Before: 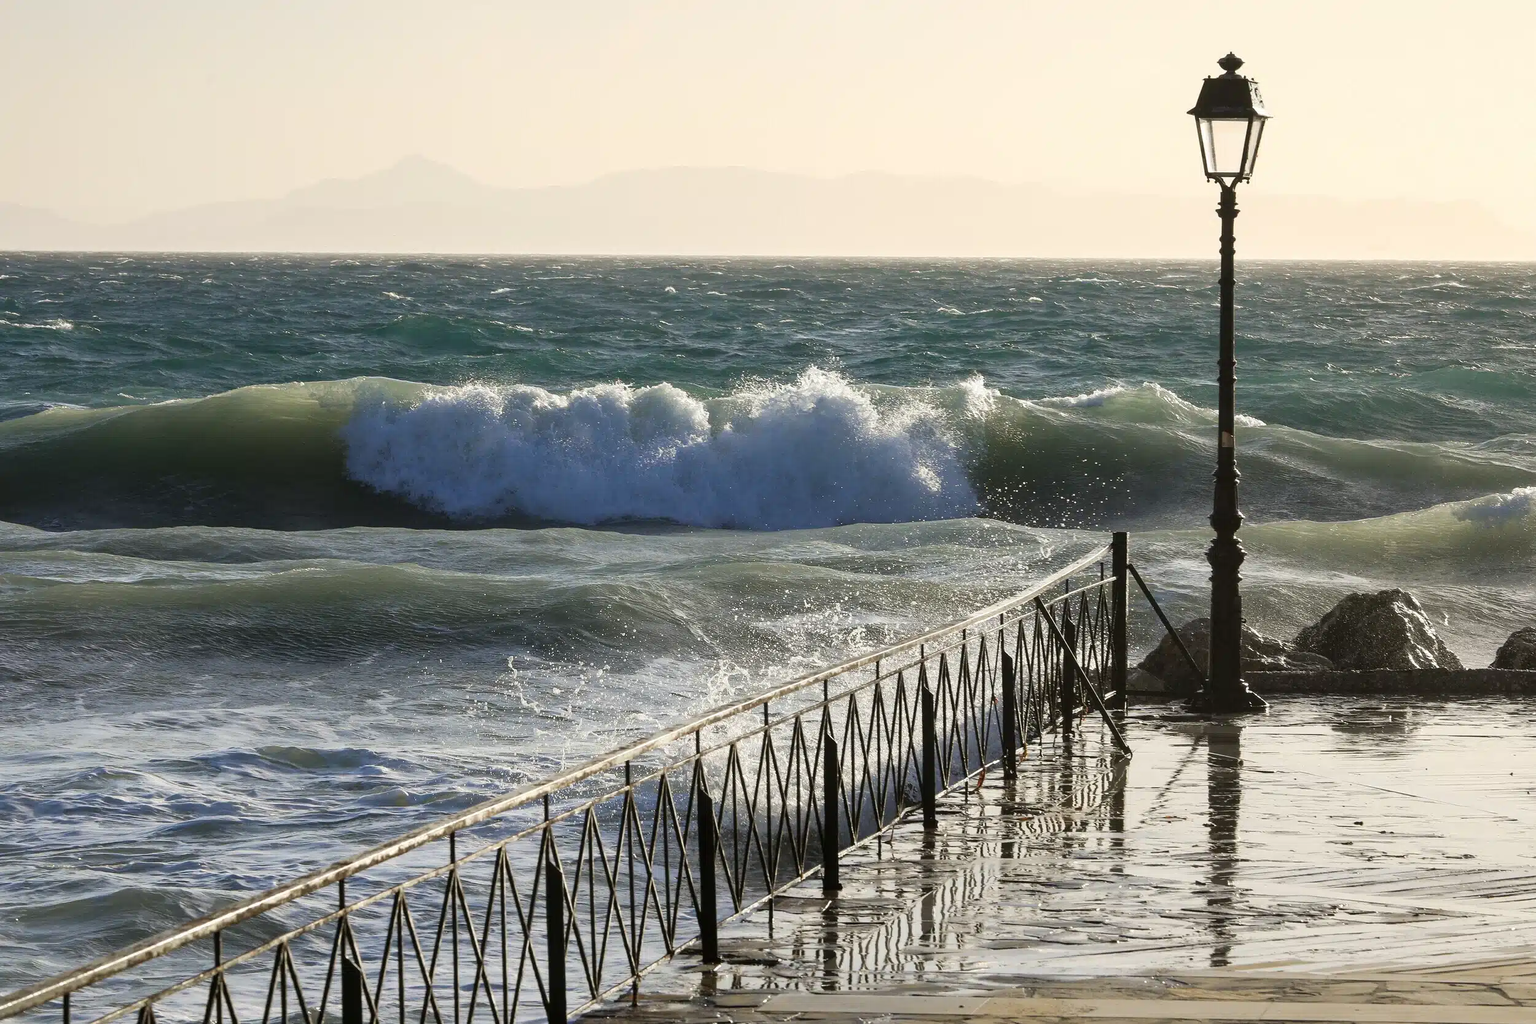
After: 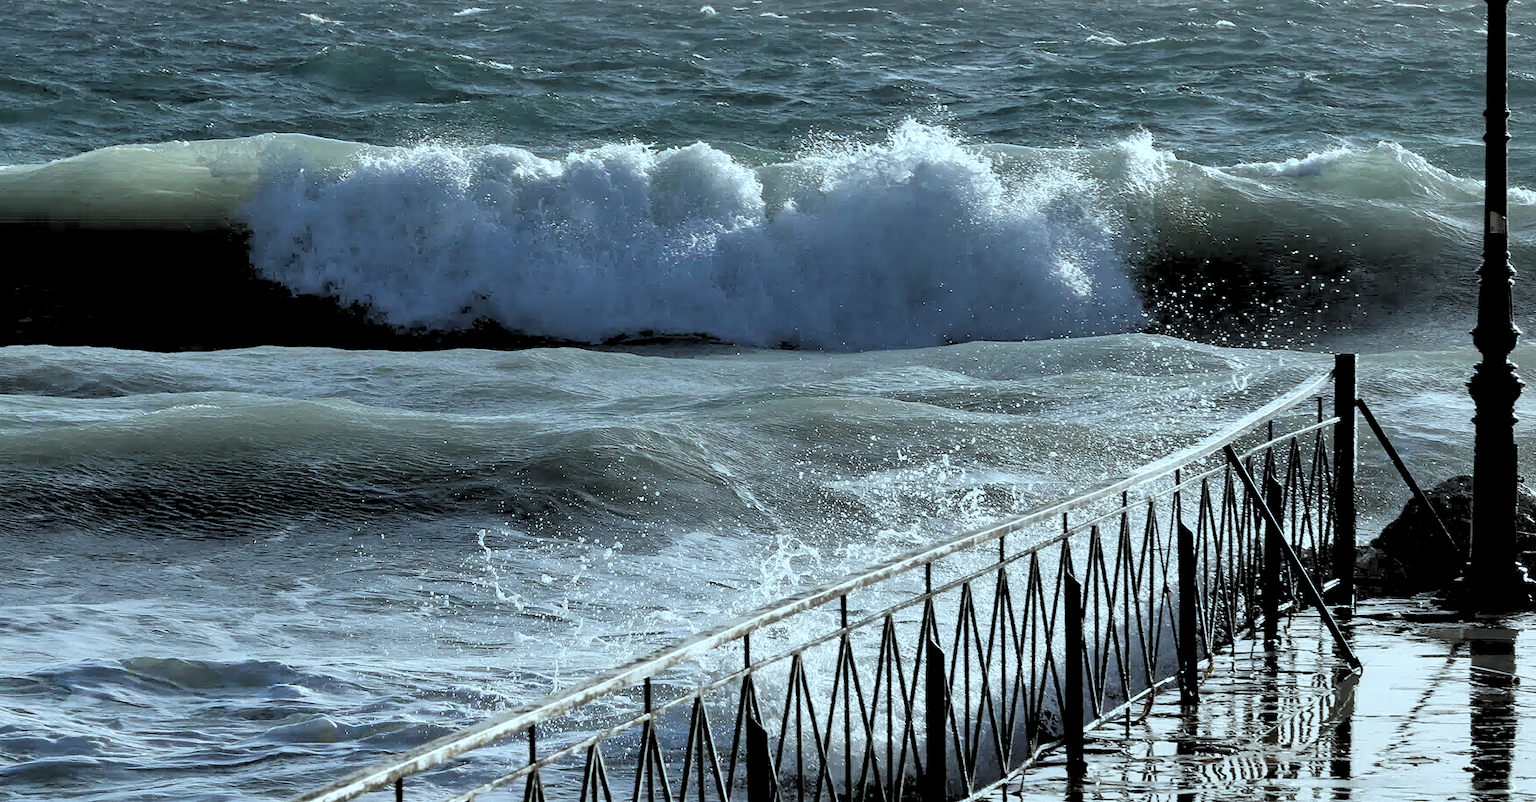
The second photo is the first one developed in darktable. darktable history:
crop: left 11.123%, top 27.61%, right 18.3%, bottom 17.034%
white balance: red 0.983, blue 1.036
rotate and perspective: automatic cropping off
color correction: highlights a* -12.64, highlights b* -18.1, saturation 0.7
rgb levels: levels [[0.029, 0.461, 0.922], [0, 0.5, 1], [0, 0.5, 1]]
shadows and highlights: shadows 53, soften with gaussian
